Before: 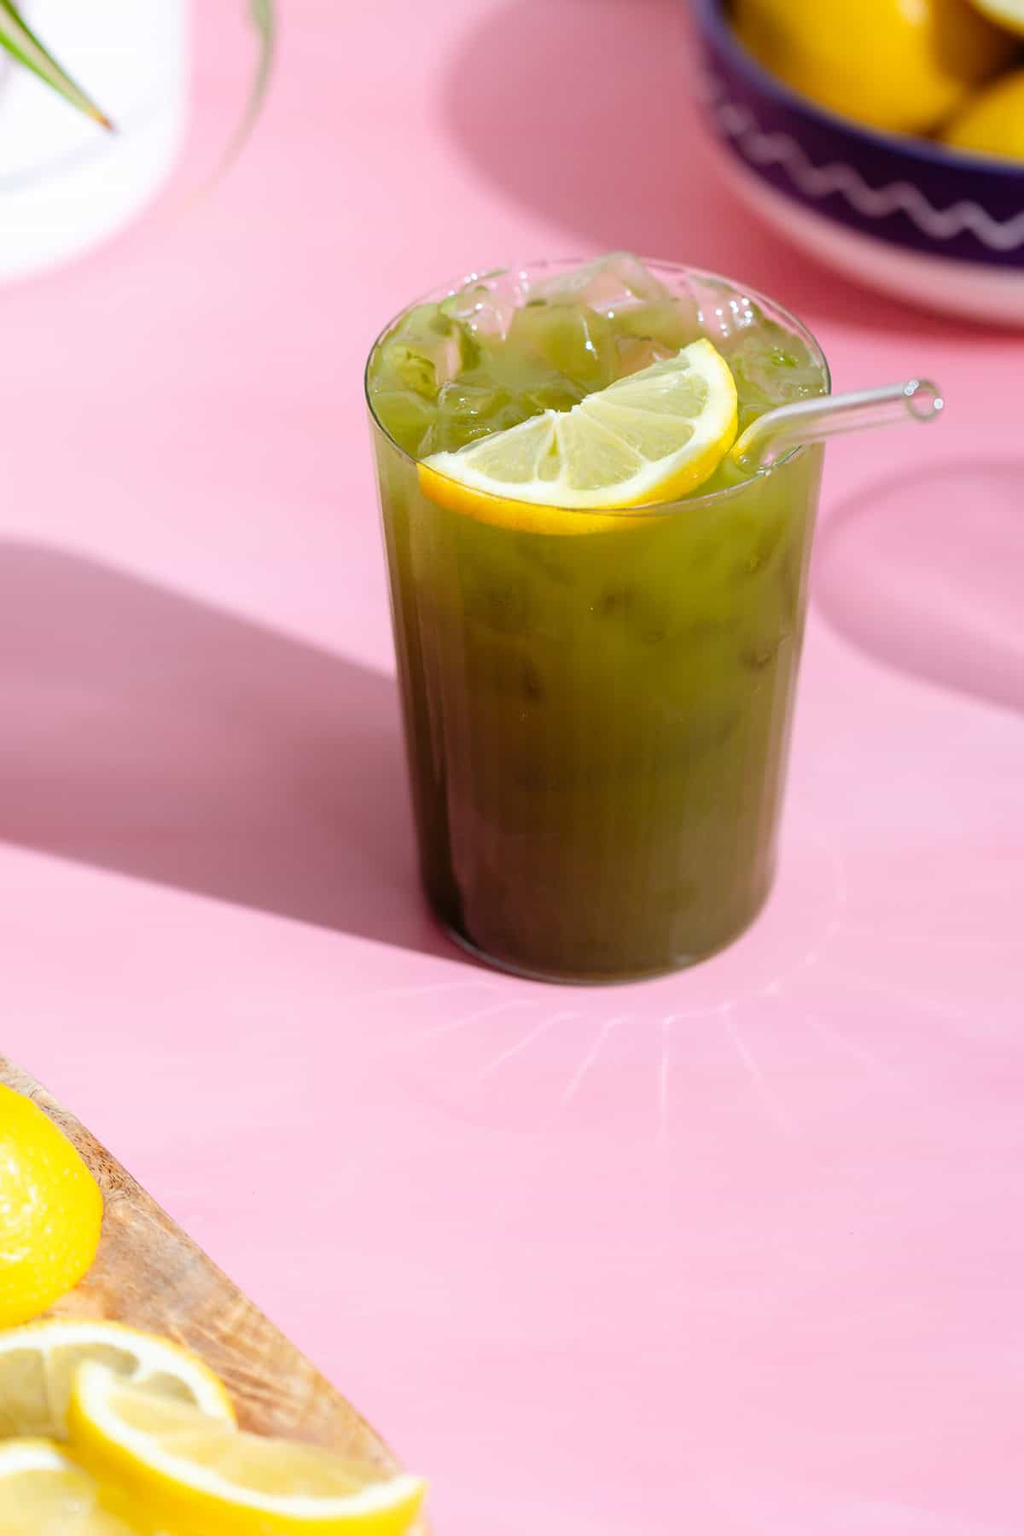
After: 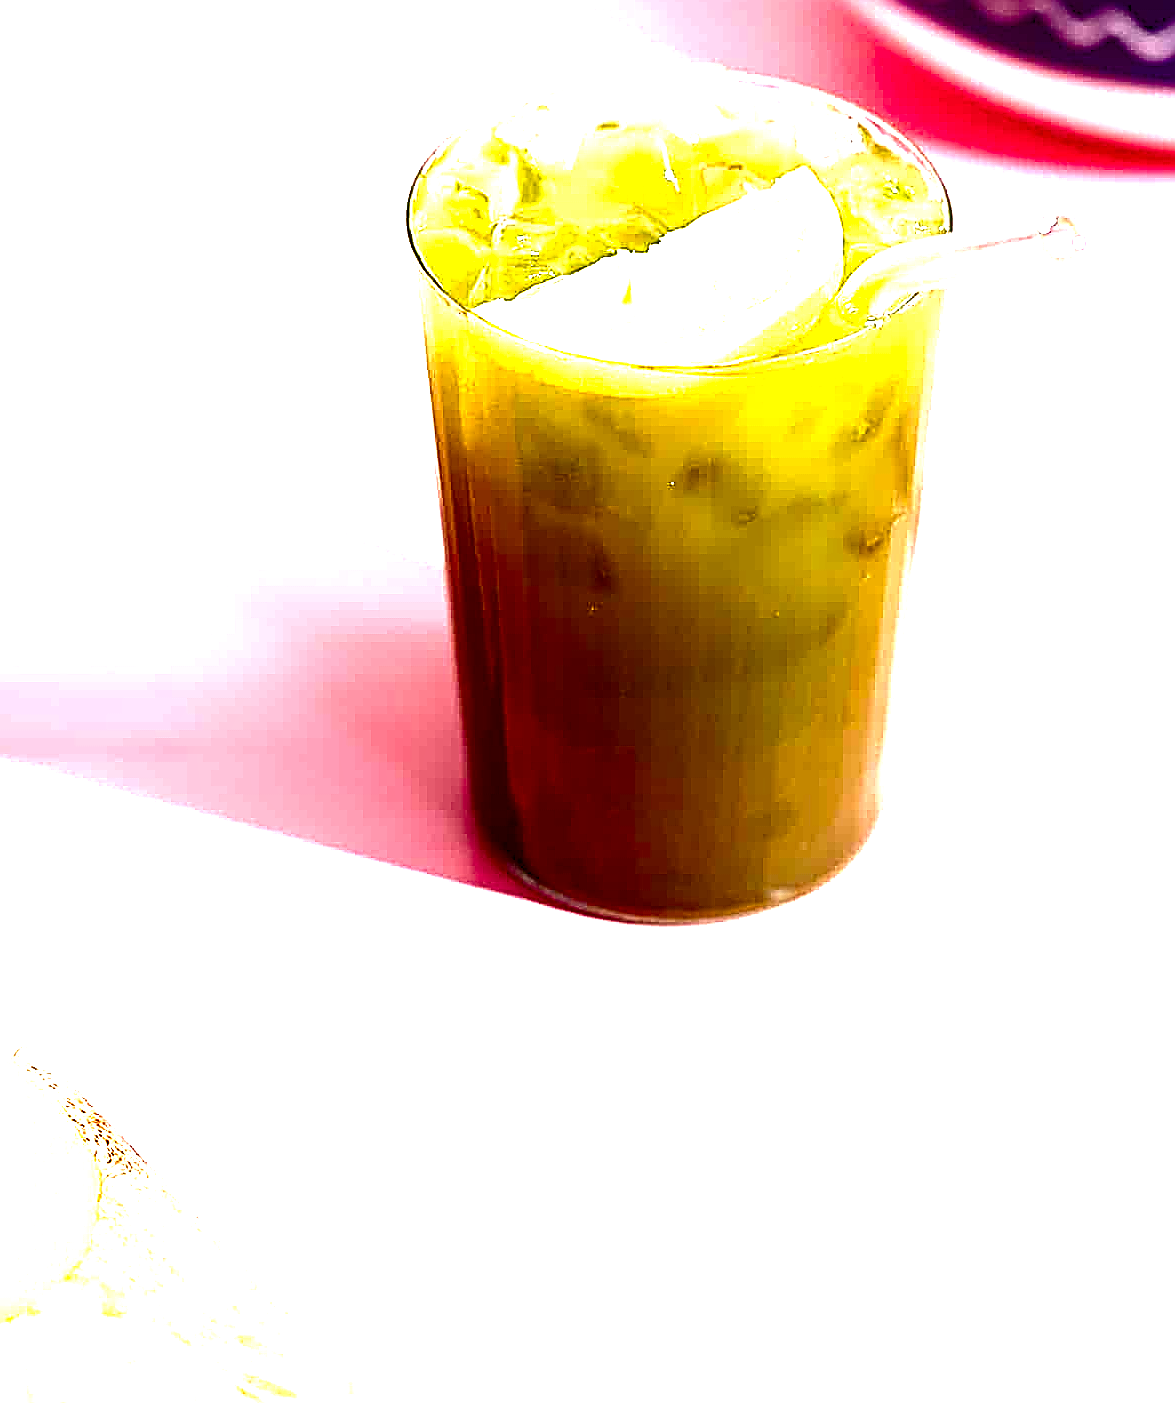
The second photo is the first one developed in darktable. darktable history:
white balance: red 1, blue 1
crop and rotate: left 1.814%, top 12.818%, right 0.25%, bottom 9.225%
sharpen: amount 2
exposure: black level correction 0, exposure 1.975 EV, compensate exposure bias true, compensate highlight preservation false
local contrast: mode bilateral grid, contrast 15, coarseness 36, detail 105%, midtone range 0.2
contrast brightness saturation: contrast 0.09, brightness -0.59, saturation 0.17
color balance rgb: shadows lift › chroma 1%, shadows lift › hue 240.84°, highlights gain › chroma 2%, highlights gain › hue 73.2°, global offset › luminance -0.5%, perceptual saturation grading › global saturation 20%, perceptual saturation grading › highlights -25%, perceptual saturation grading › shadows 50%, global vibrance 25.26%
